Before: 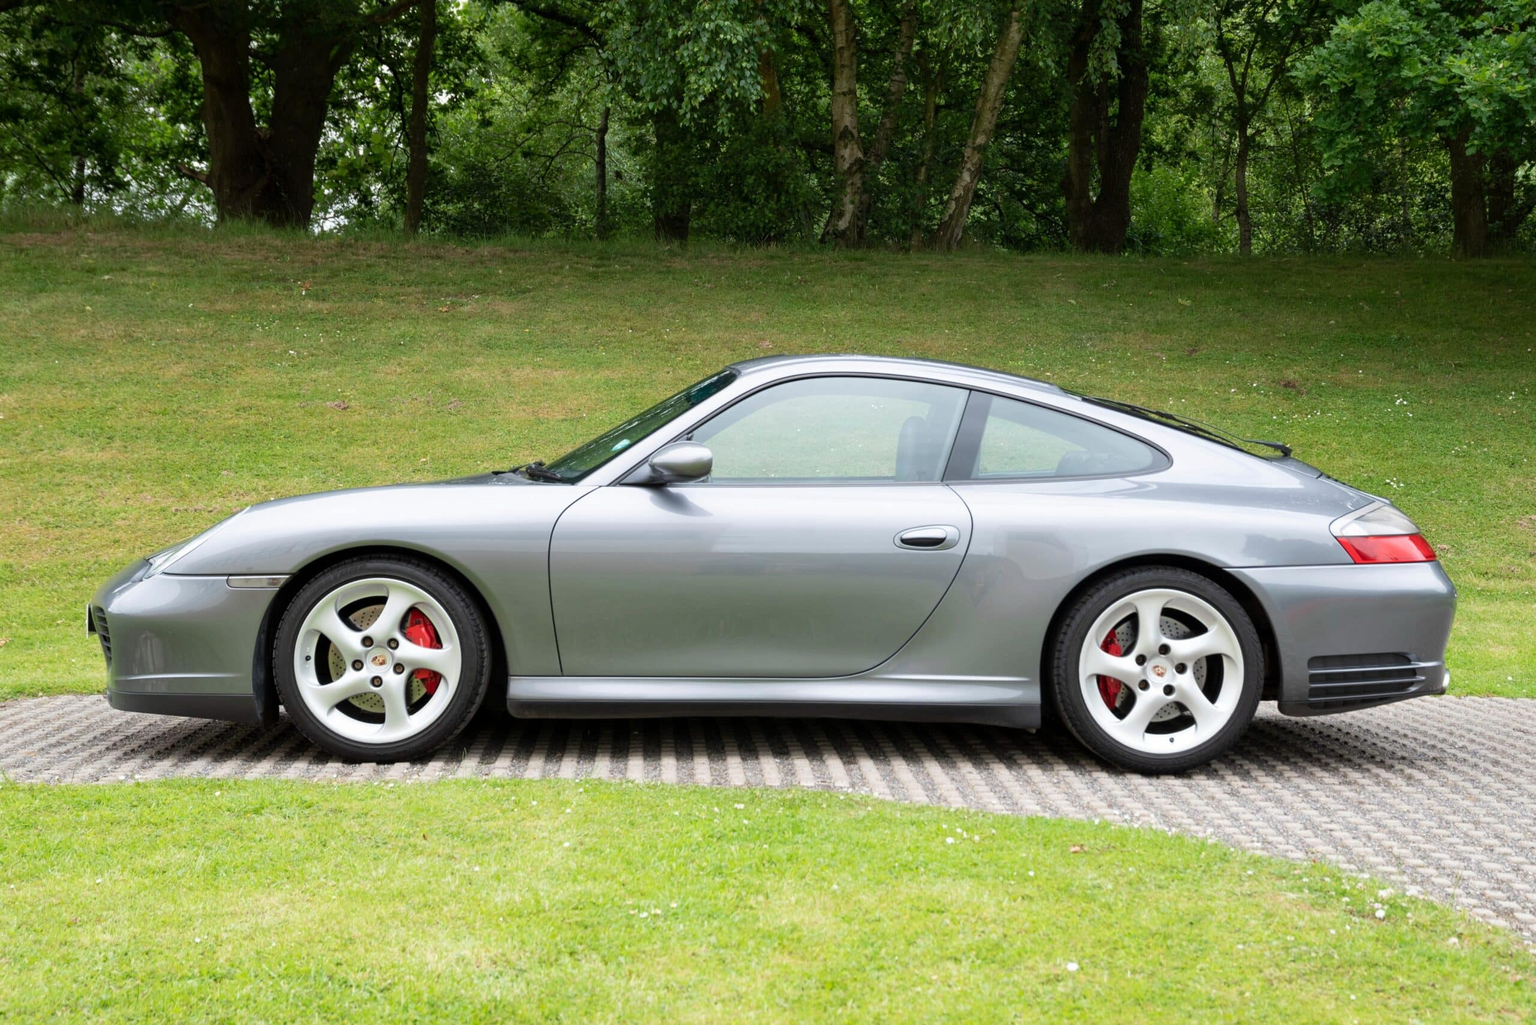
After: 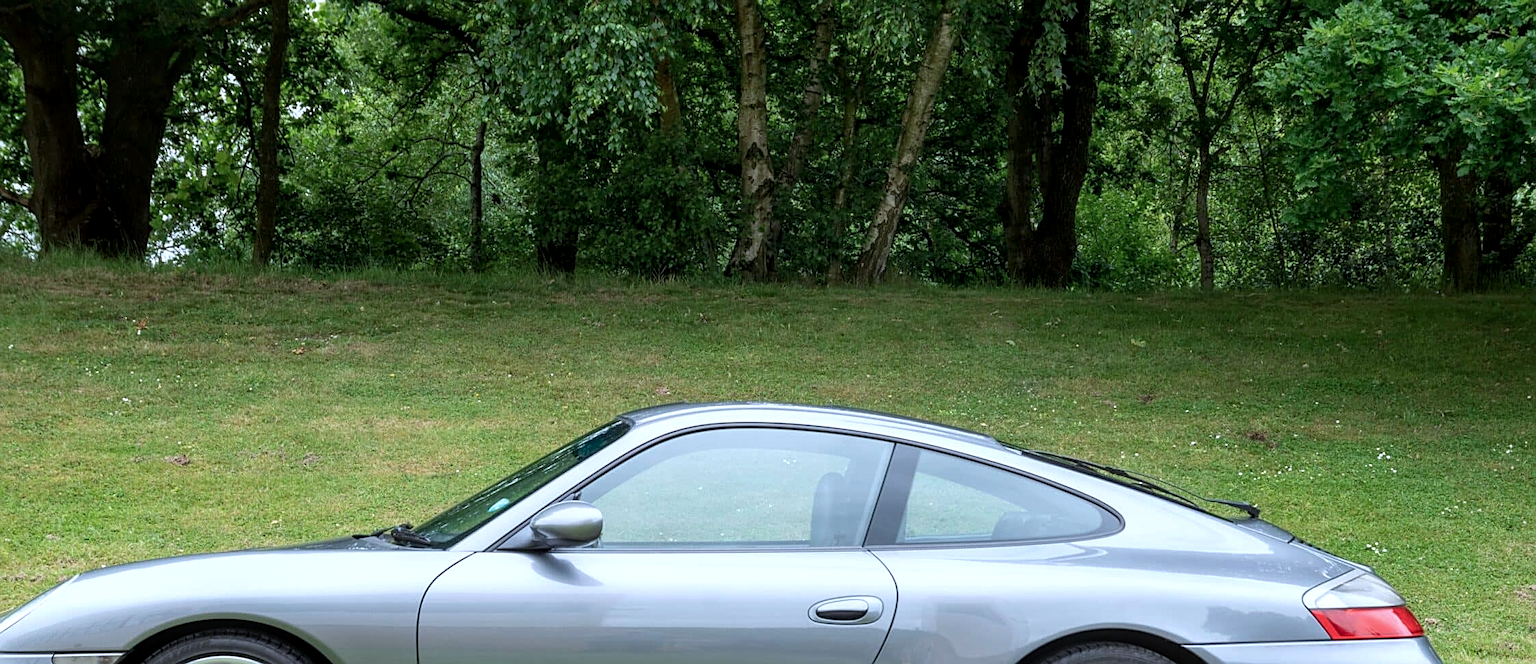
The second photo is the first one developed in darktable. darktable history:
color calibration: x 0.37, y 0.382, temperature 4313.32 K
local contrast: detail 130%
sharpen: on, module defaults
crop and rotate: left 11.812%, bottom 42.776%
